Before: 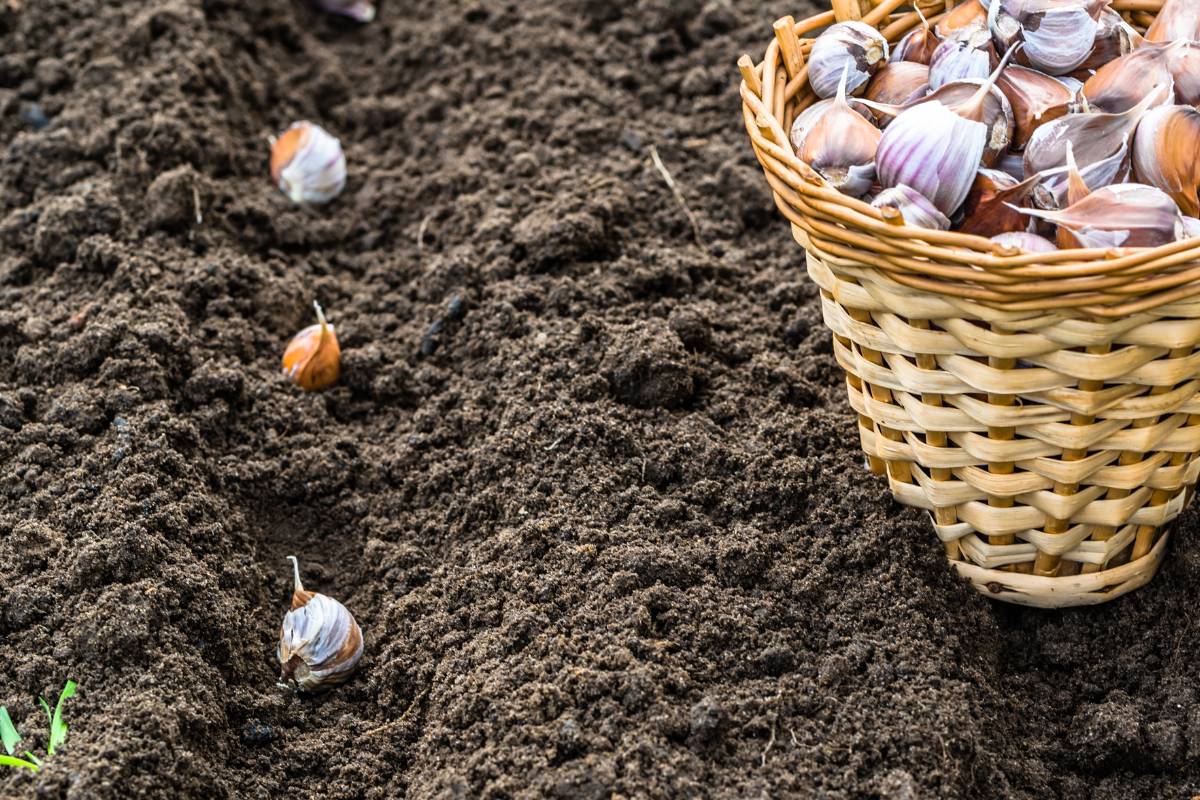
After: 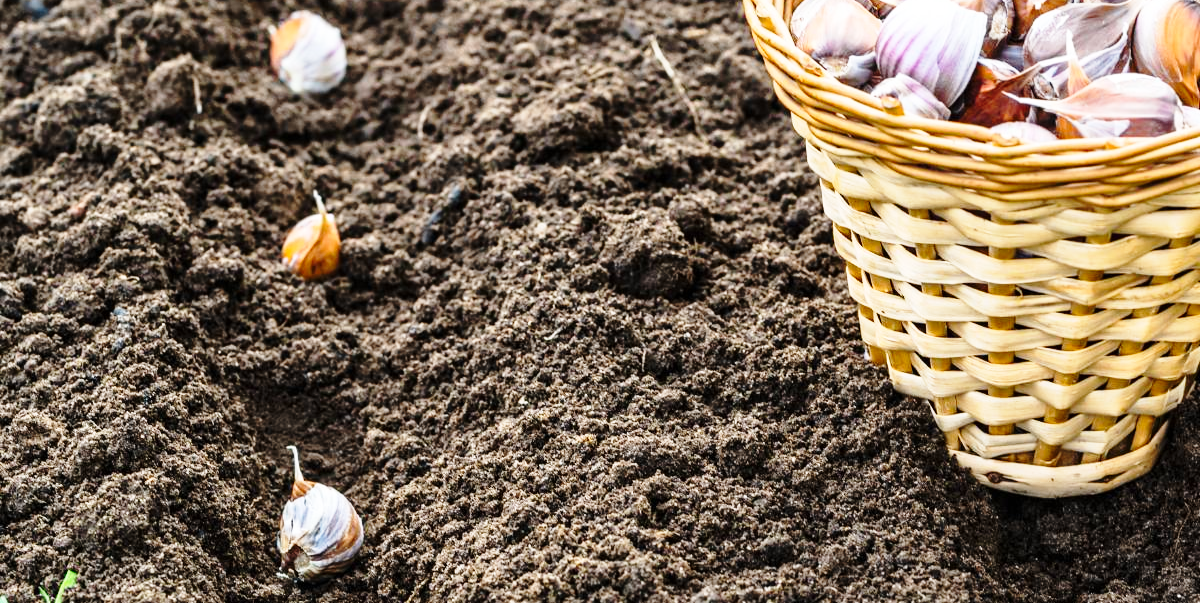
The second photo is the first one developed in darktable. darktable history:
crop: top 13.766%, bottom 10.835%
base curve: curves: ch0 [(0, 0) (0.028, 0.03) (0.121, 0.232) (0.46, 0.748) (0.859, 0.968) (1, 1)], preserve colors none
